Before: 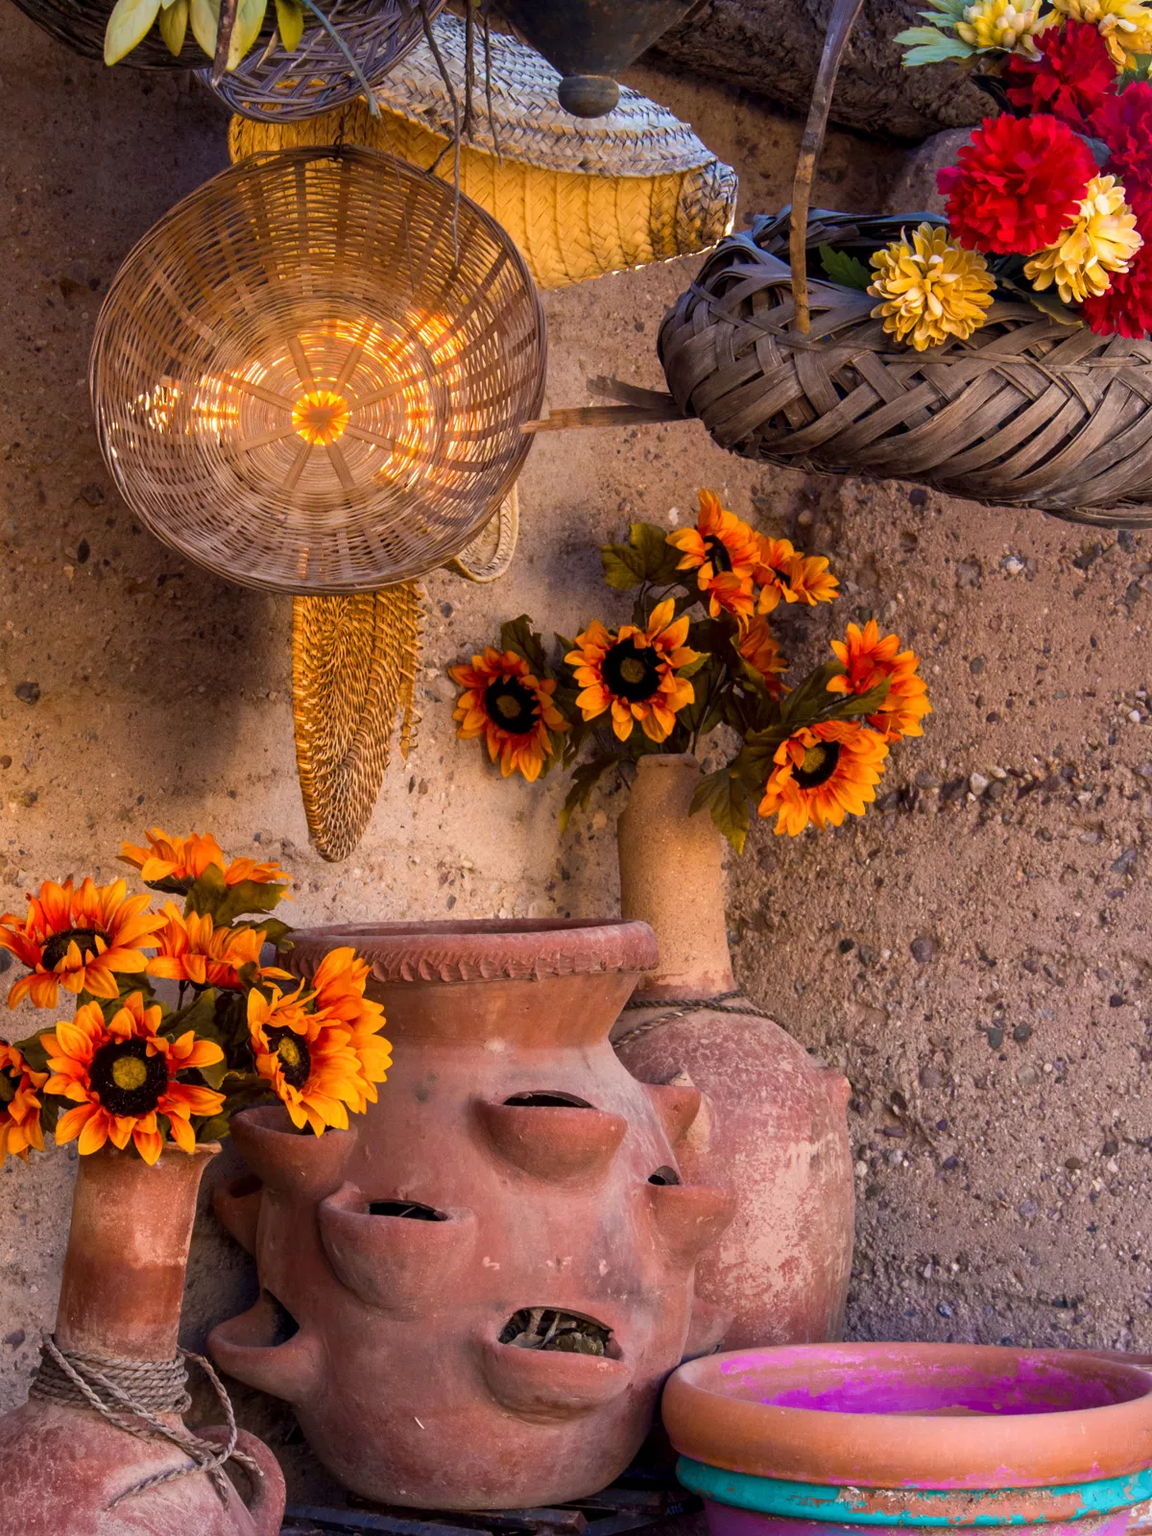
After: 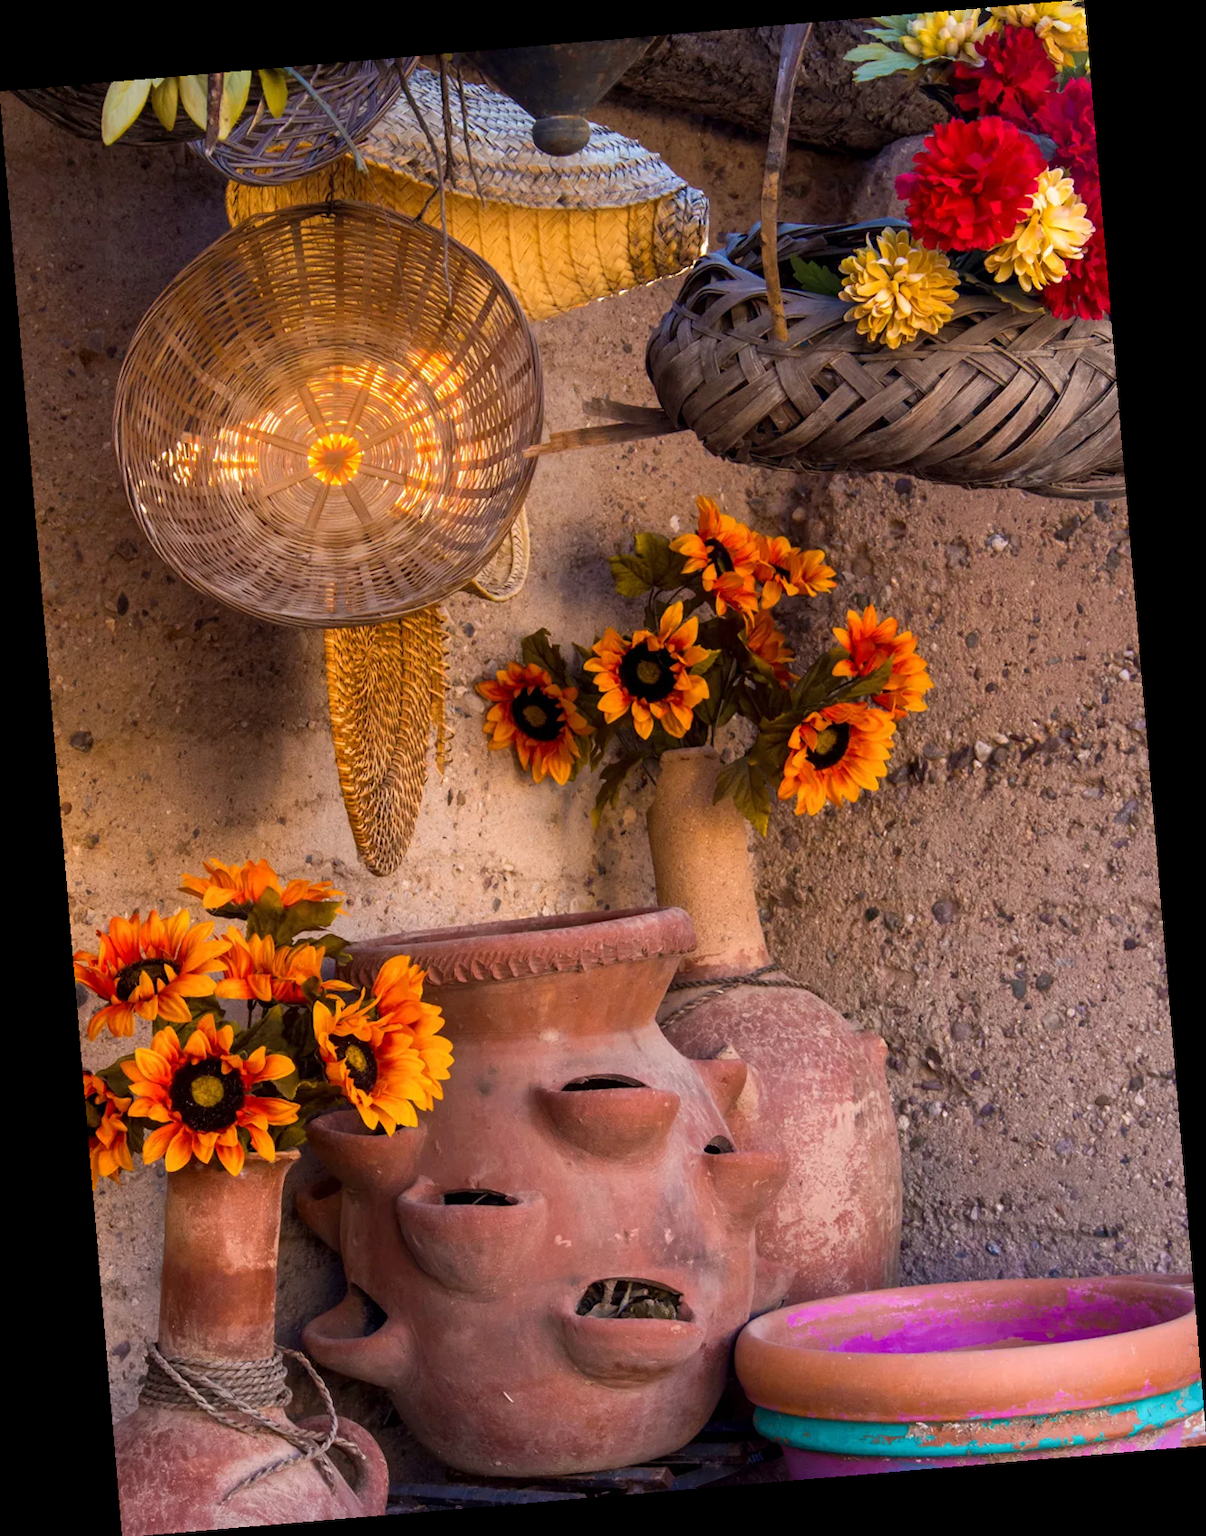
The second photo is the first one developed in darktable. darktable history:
rotate and perspective: rotation -4.86°, automatic cropping off
tone equalizer: on, module defaults
